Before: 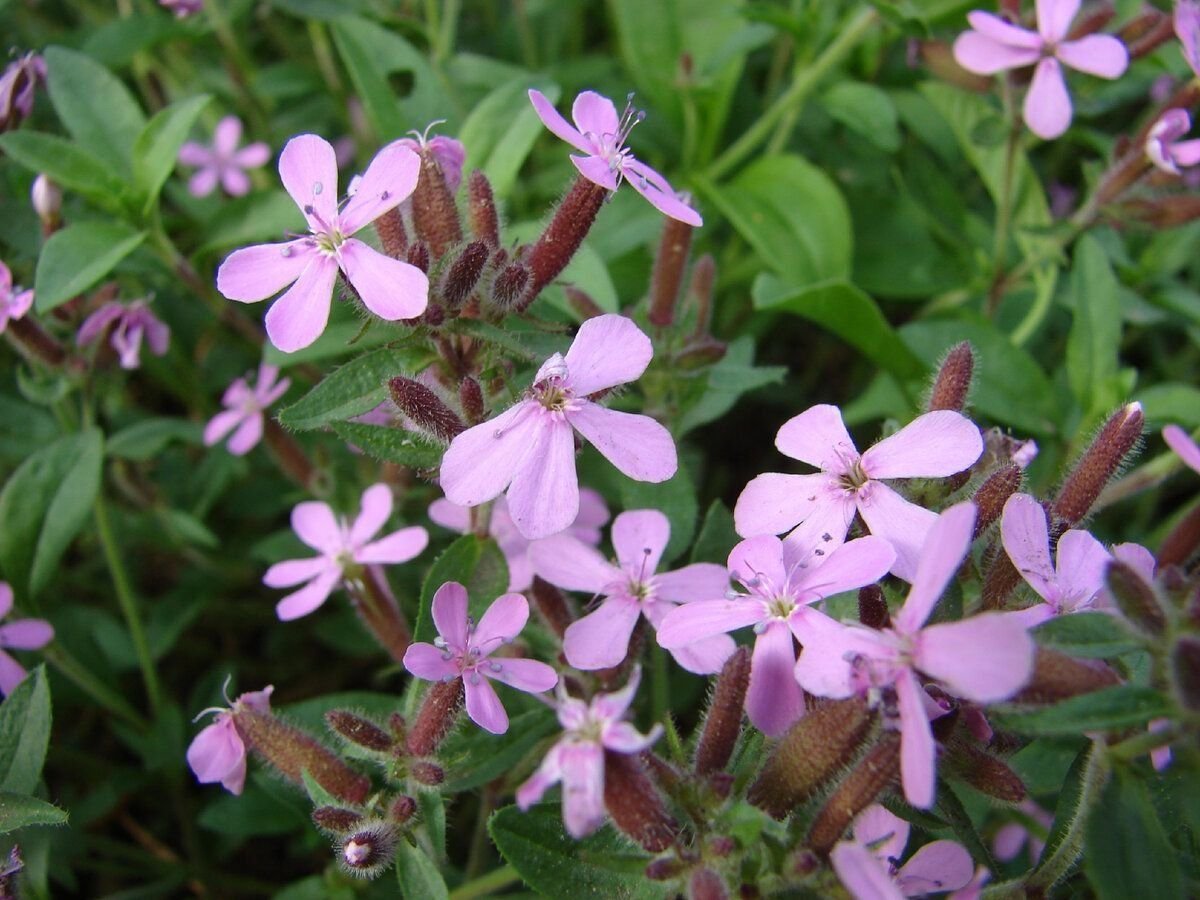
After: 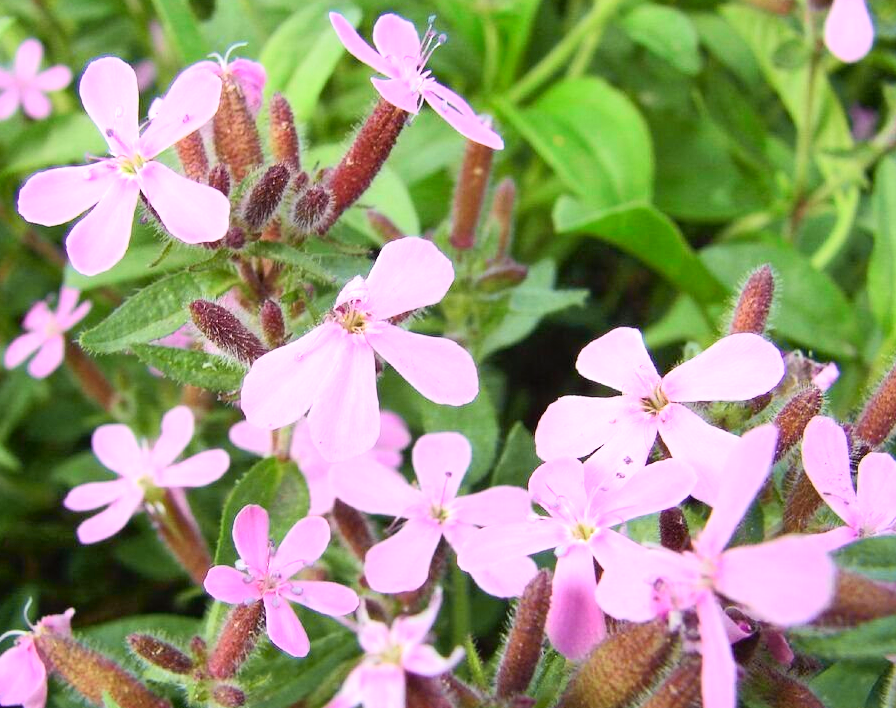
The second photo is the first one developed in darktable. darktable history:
tone curve: curves: ch0 [(0, 0.005) (0.103, 0.097) (0.18, 0.22) (0.4, 0.485) (0.5, 0.612) (0.668, 0.787) (0.823, 0.894) (1, 0.971)]; ch1 [(0, 0) (0.172, 0.123) (0.324, 0.253) (0.396, 0.388) (0.478, 0.461) (0.499, 0.498) (0.522, 0.528) (0.618, 0.649) (0.753, 0.821) (1, 1)]; ch2 [(0, 0) (0.411, 0.424) (0.496, 0.501) (0.515, 0.514) (0.555, 0.585) (0.641, 0.69) (1, 1)], color space Lab, independent channels, preserve colors none
exposure: black level correction 0, exposure 0.702 EV, compensate highlight preservation false
crop: left 16.635%, top 8.637%, right 8.644%, bottom 12.612%
